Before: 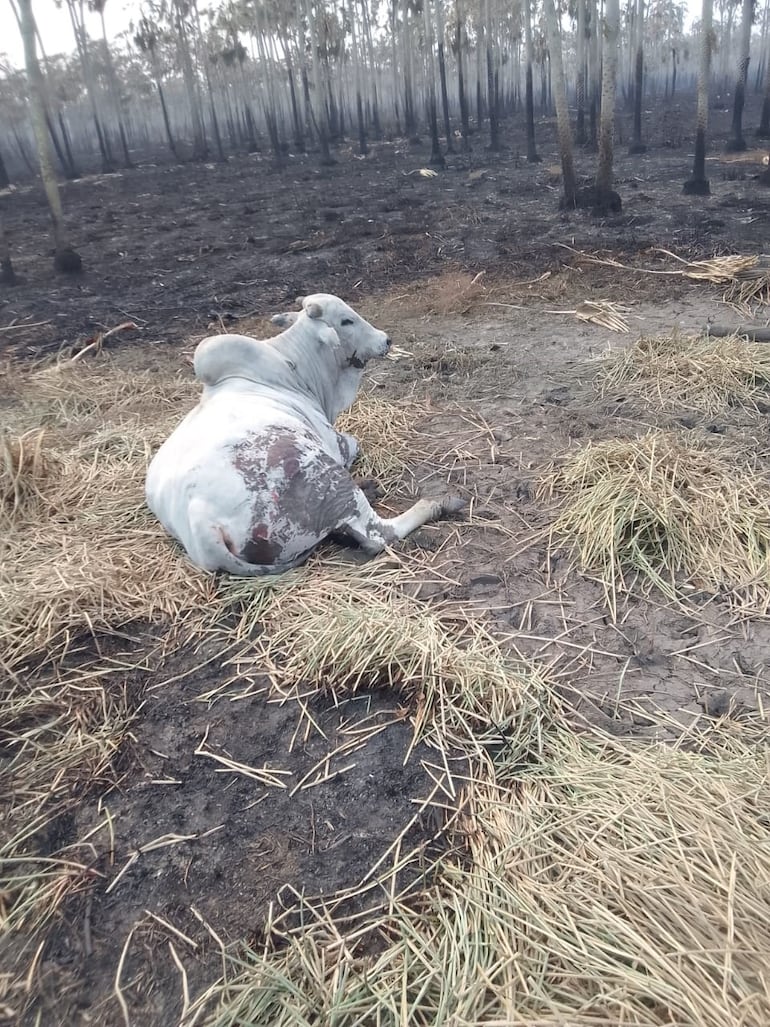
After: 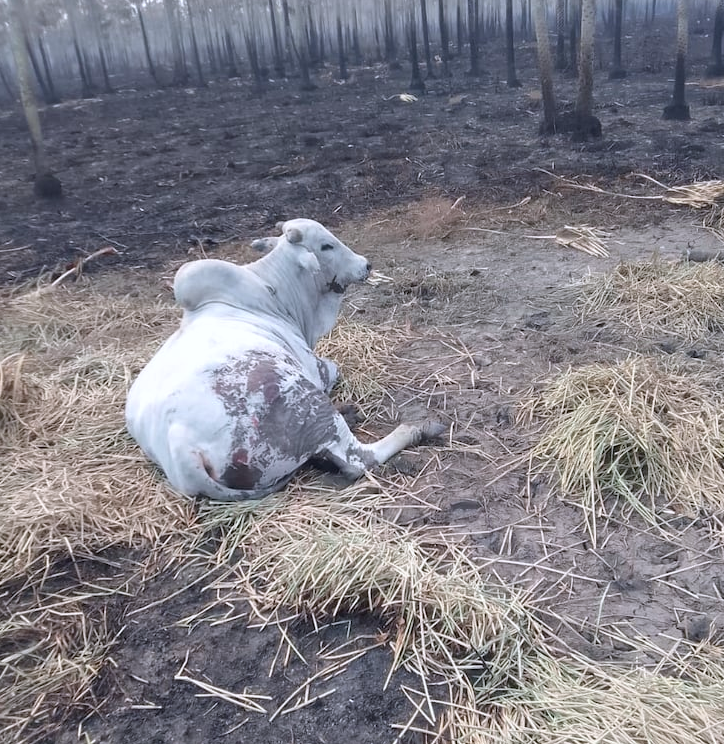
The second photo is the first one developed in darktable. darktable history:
crop: left 2.702%, top 7.362%, right 3.15%, bottom 20.139%
color calibration: illuminant as shot in camera, x 0.358, y 0.373, temperature 4628.91 K
